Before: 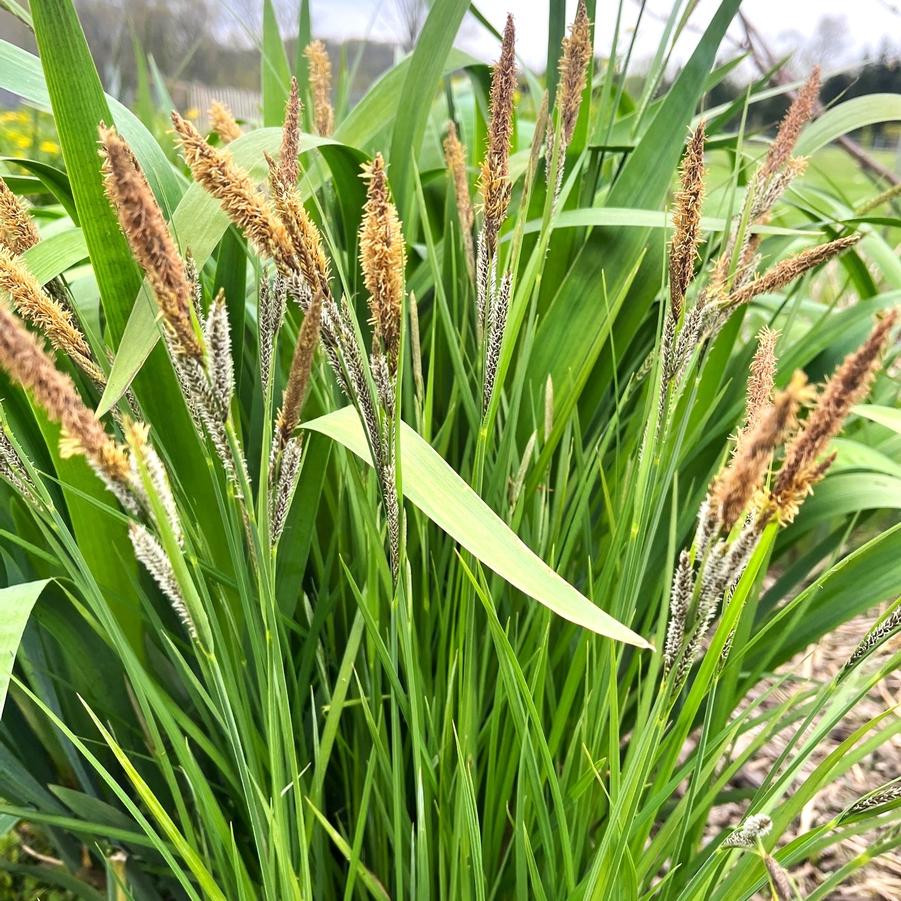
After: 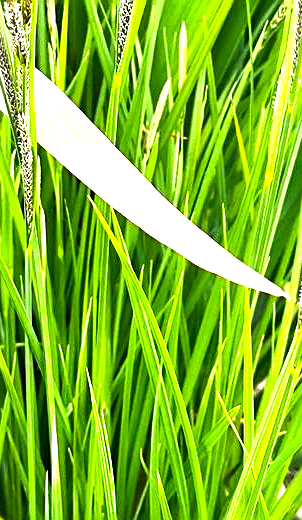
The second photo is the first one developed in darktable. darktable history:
crop: left 40.67%, top 39.079%, right 25.742%, bottom 3.112%
sharpen: on, module defaults
color balance rgb: shadows lift › luminance -8.026%, shadows lift › chroma 2.378%, shadows lift › hue 164°, perceptual saturation grading › global saturation 0.297%, perceptual brilliance grading › global brilliance 29.592%, perceptual brilliance grading › highlights 12.183%, perceptual brilliance grading › mid-tones 23.418%, global vibrance 20%
